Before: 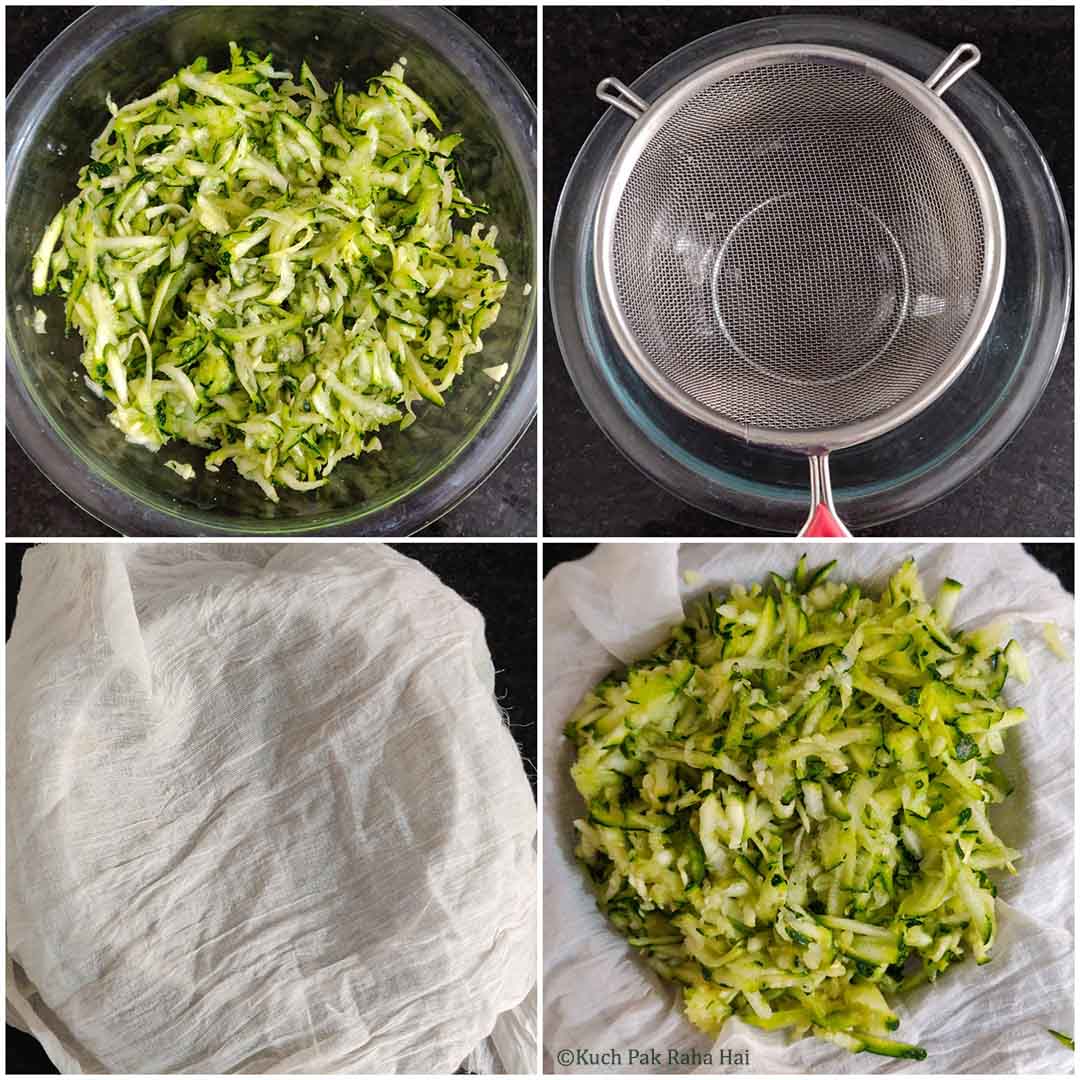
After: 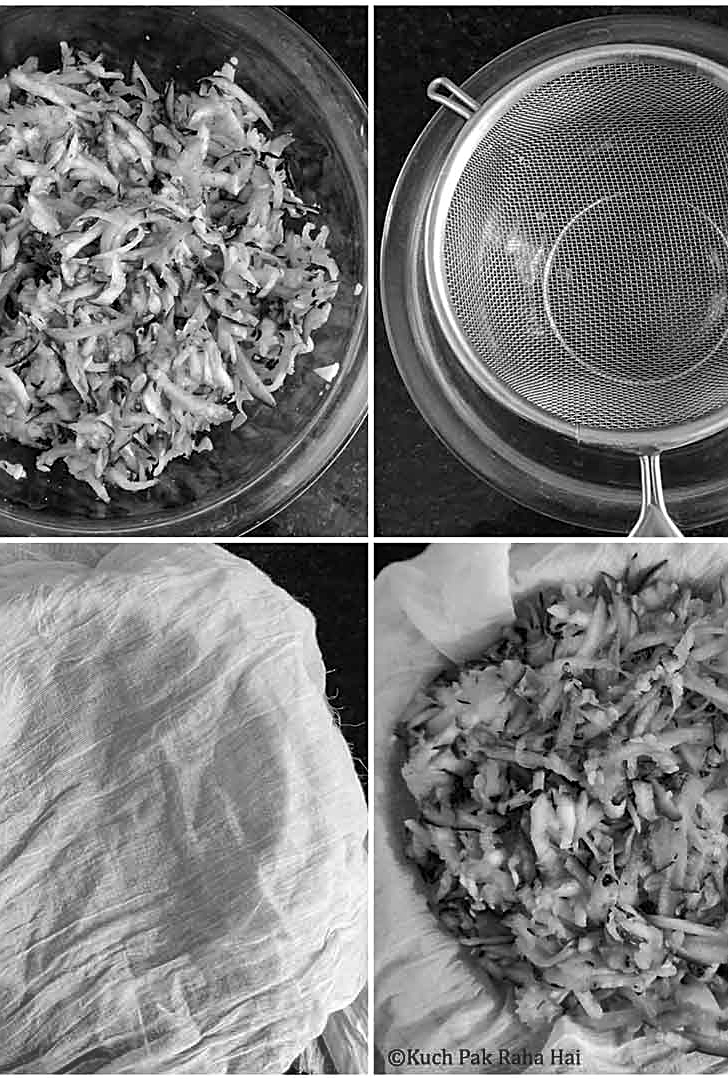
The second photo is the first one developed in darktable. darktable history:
color calibration: output gray [0.23, 0.37, 0.4, 0], illuminant as shot in camera, x 0.377, y 0.393, temperature 4170.83 K
sharpen: on, module defaults
shadows and highlights: soften with gaussian
crop and rotate: left 15.732%, right 16.851%
